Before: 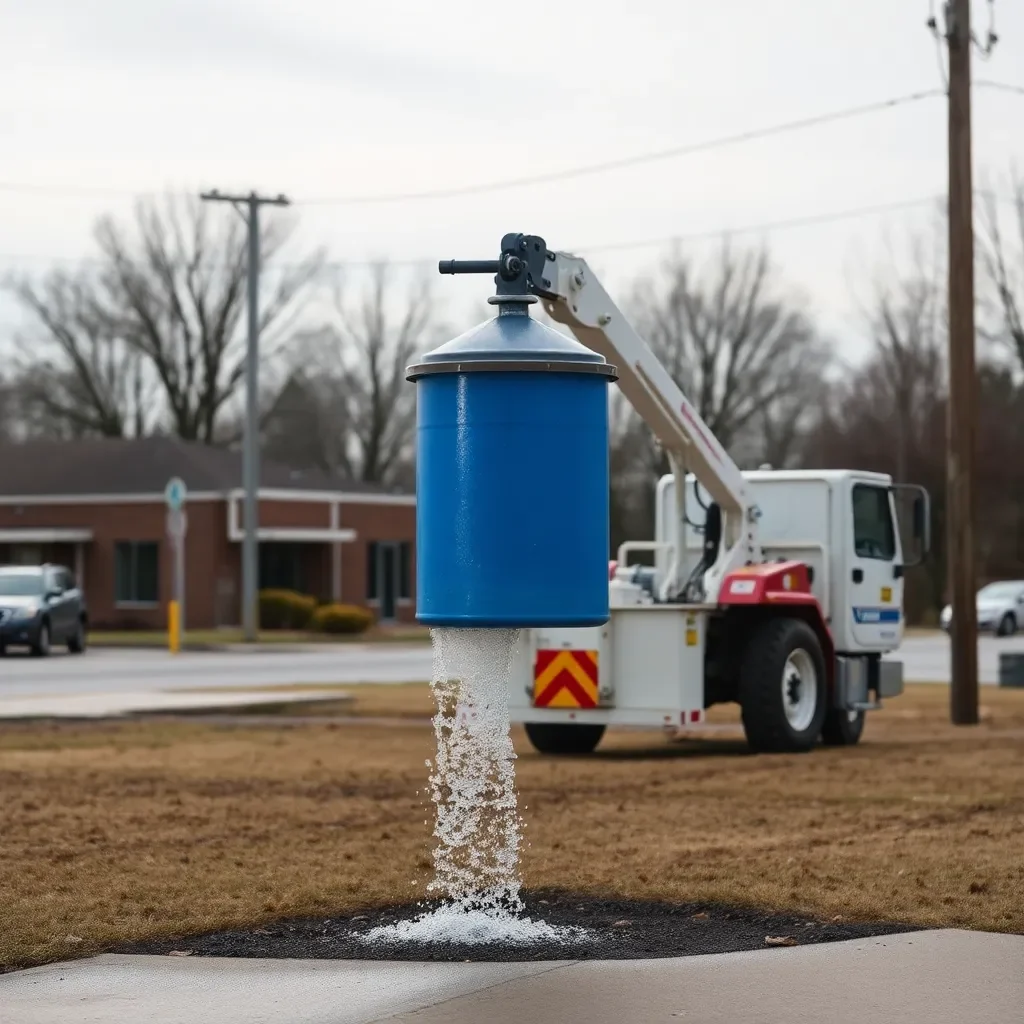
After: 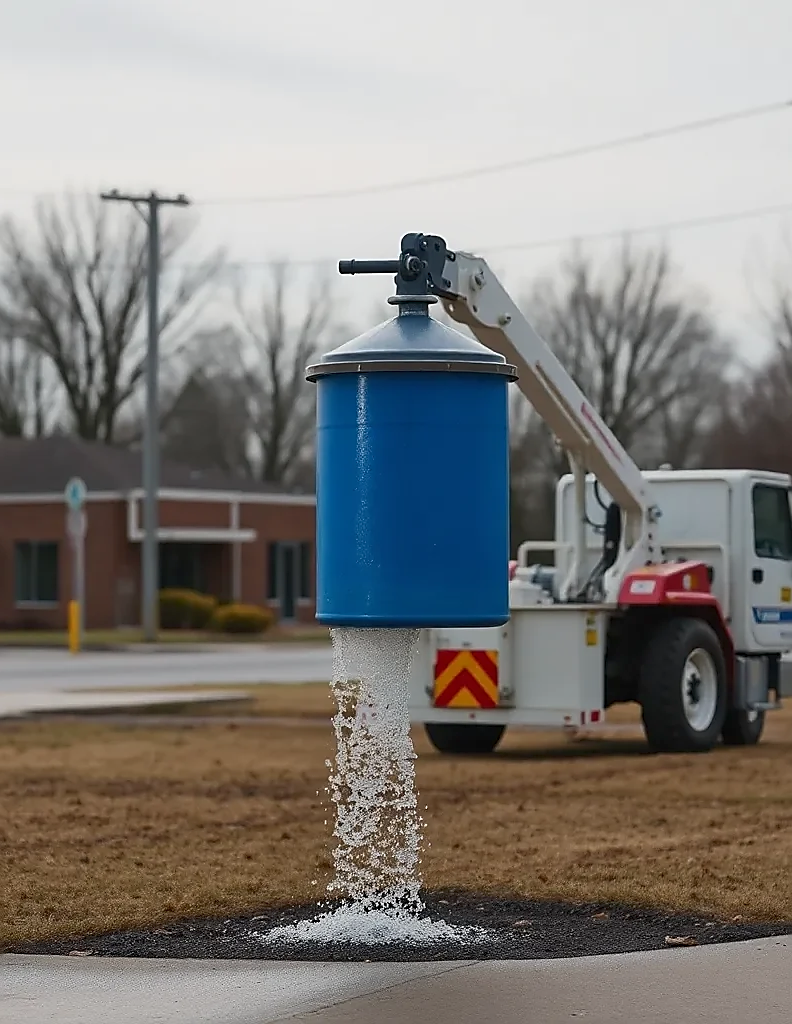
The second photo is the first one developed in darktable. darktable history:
sharpen: radius 1.377, amount 1.248, threshold 0.797
tone equalizer: -8 EV 0.288 EV, -7 EV 0.45 EV, -6 EV 0.416 EV, -5 EV 0.215 EV, -3 EV -0.277 EV, -2 EV -0.437 EV, -1 EV -0.417 EV, +0 EV -0.255 EV, mask exposure compensation -0.515 EV
crop: left 9.849%, right 12.752%
